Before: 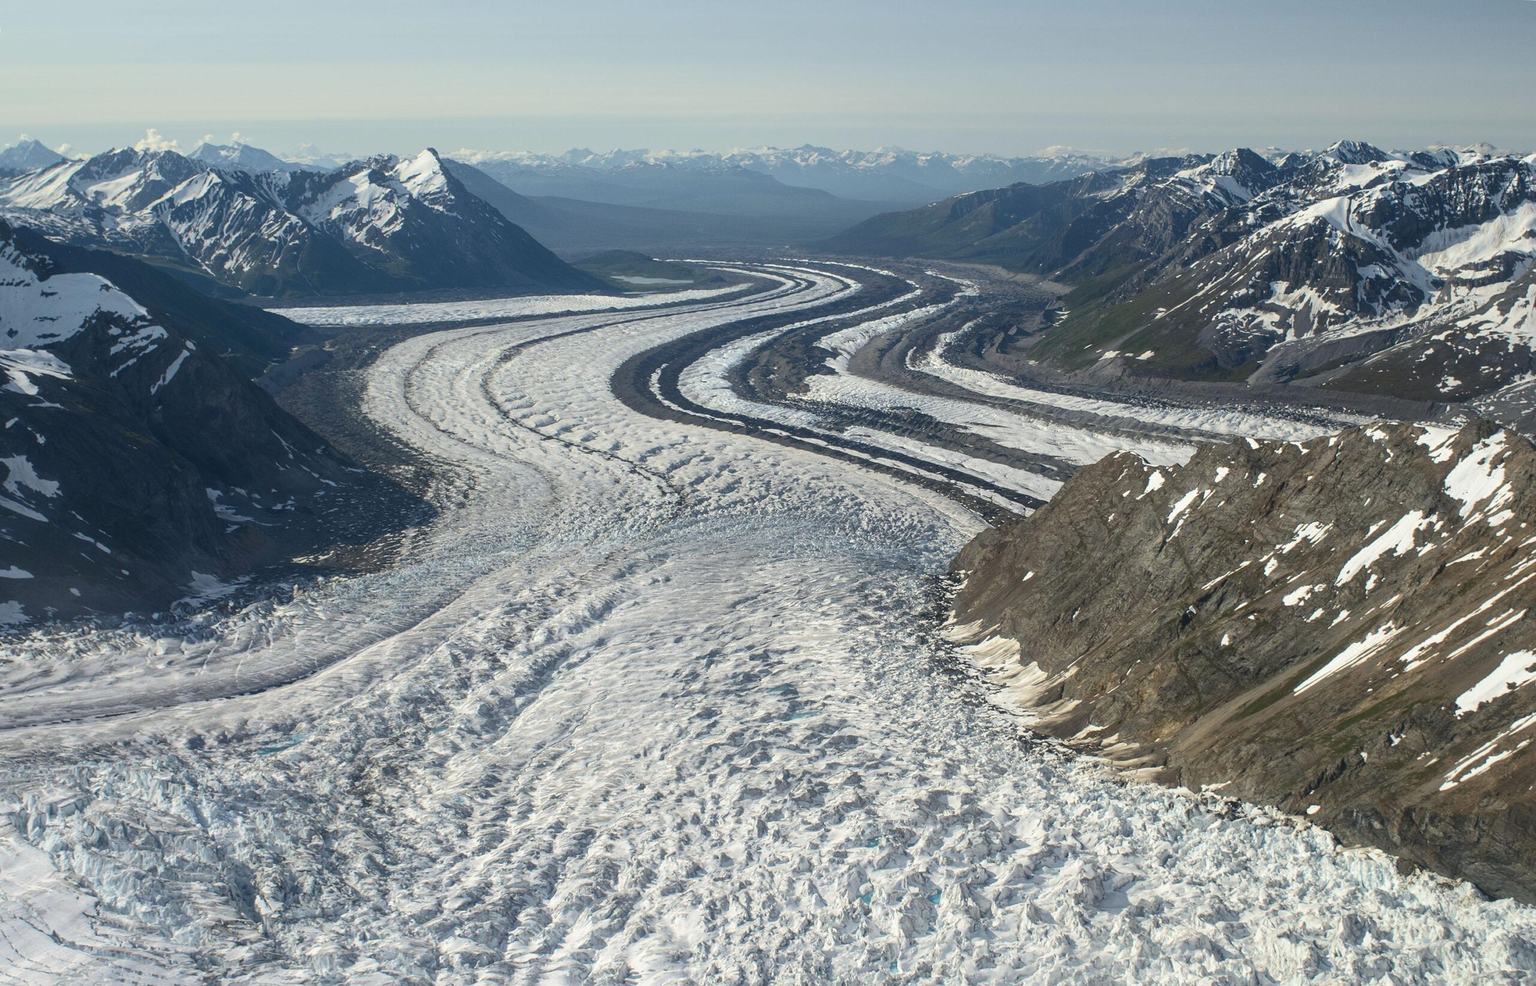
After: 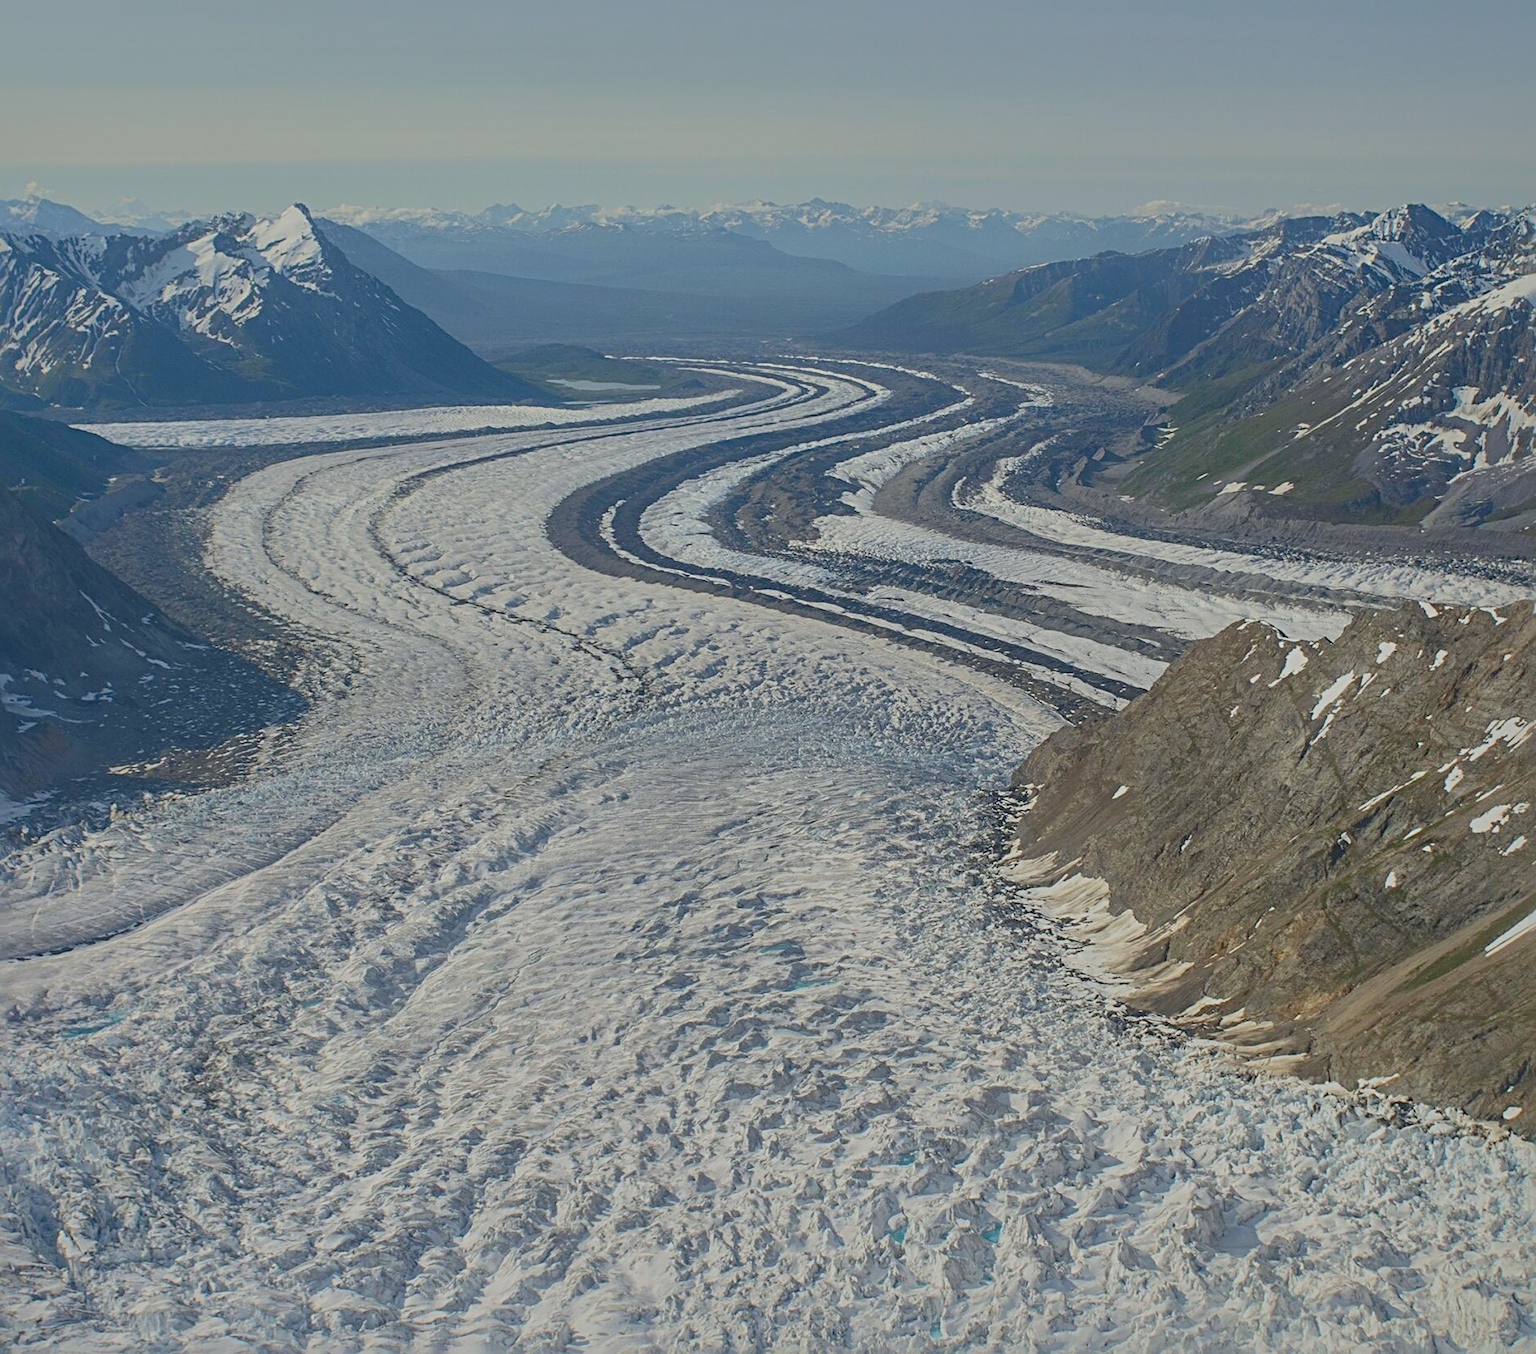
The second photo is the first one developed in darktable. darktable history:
color balance rgb: perceptual saturation grading › global saturation 10.078%, contrast -29.802%
crop: left 13.874%, right 13.318%
sharpen: radius 3.973
shadows and highlights: shadows 39.86, highlights -59.7
